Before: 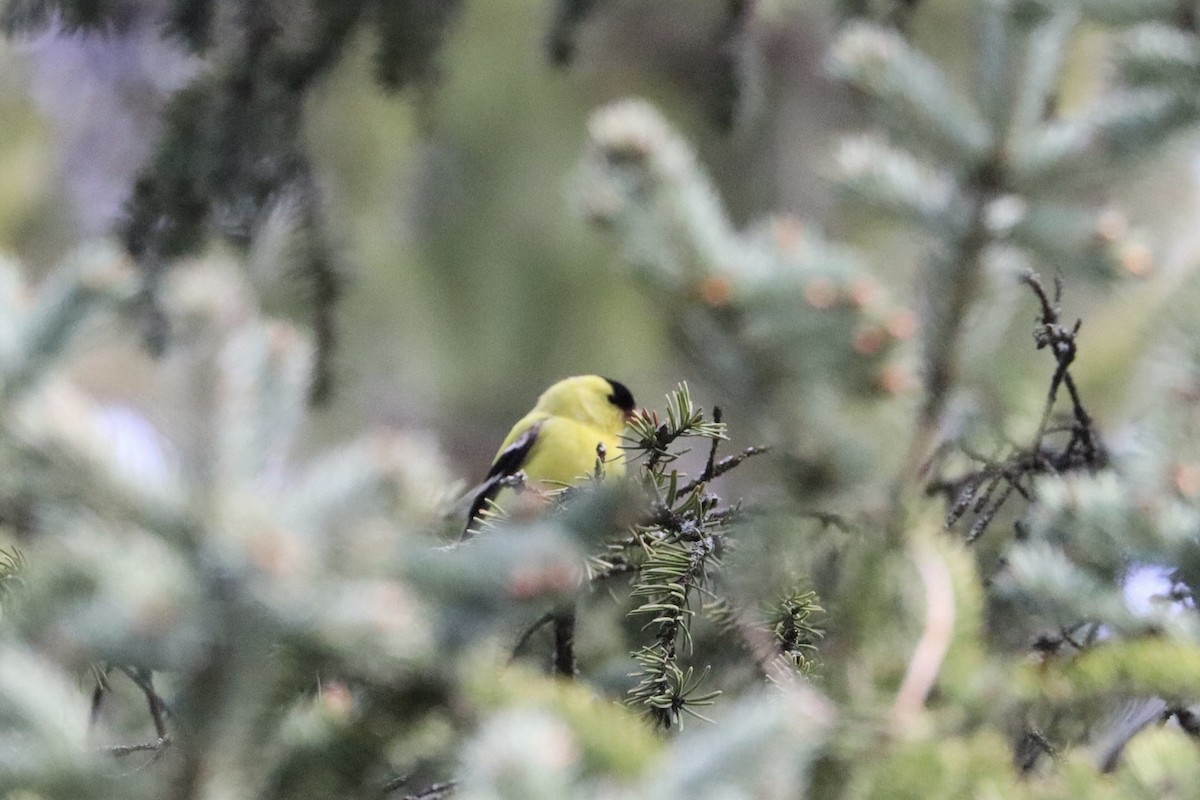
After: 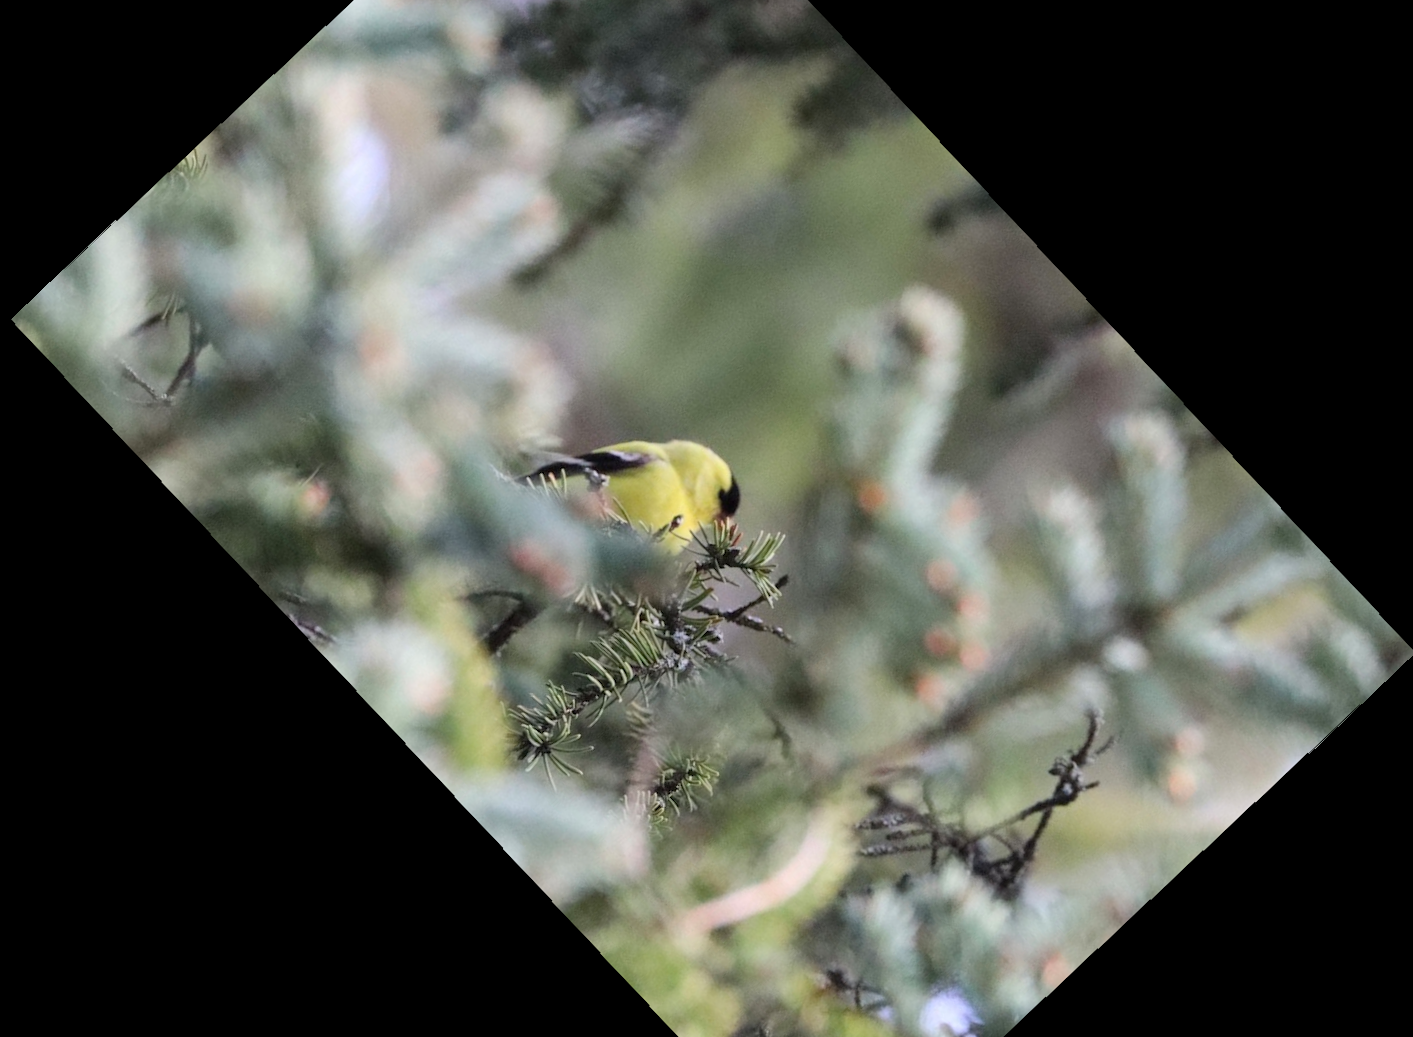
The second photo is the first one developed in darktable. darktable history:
rotate and perspective: rotation 0.8°, automatic cropping off
crop and rotate: angle -46.26°, top 16.234%, right 0.912%, bottom 11.704%
